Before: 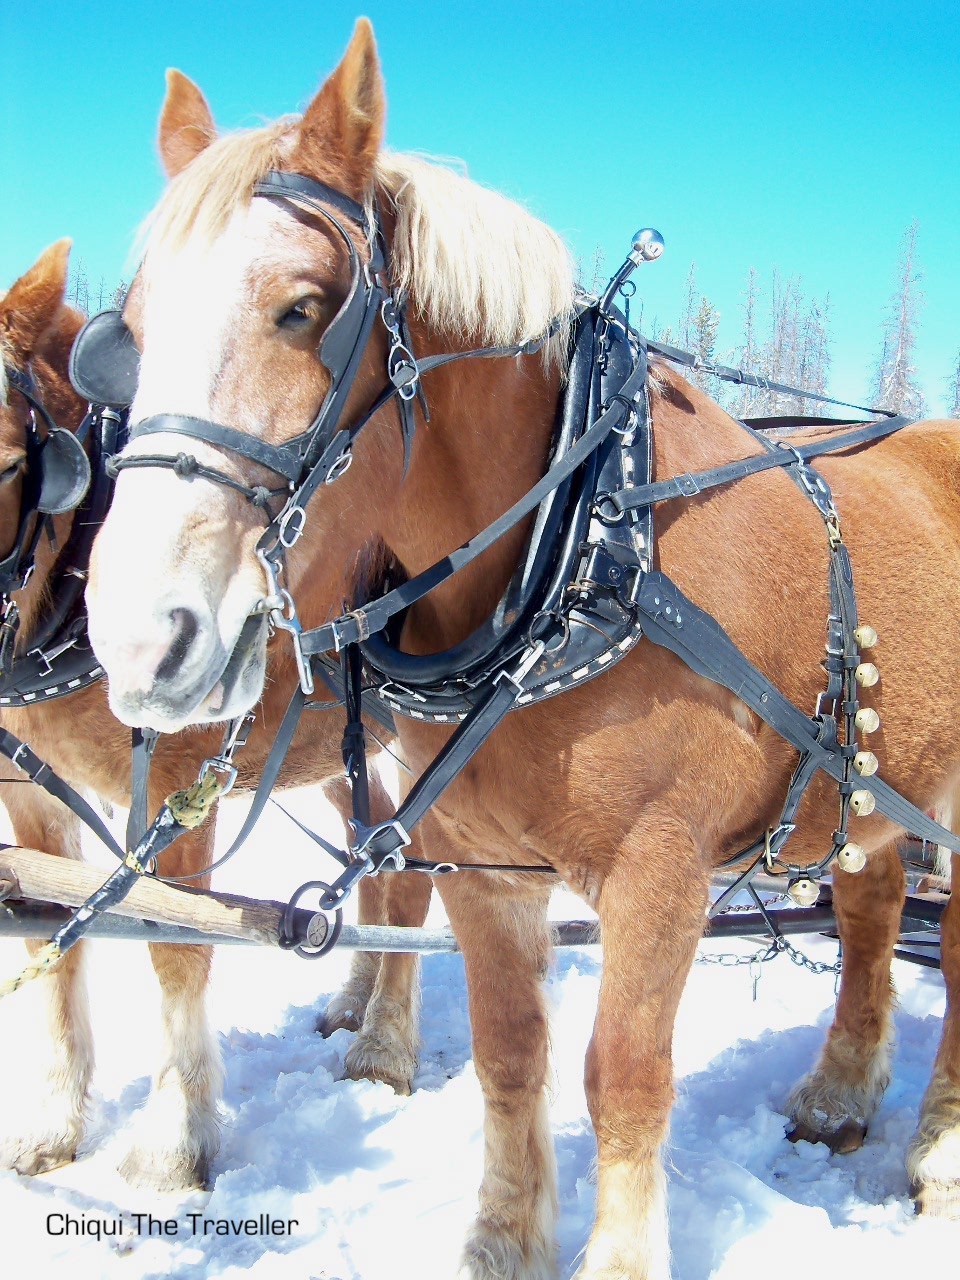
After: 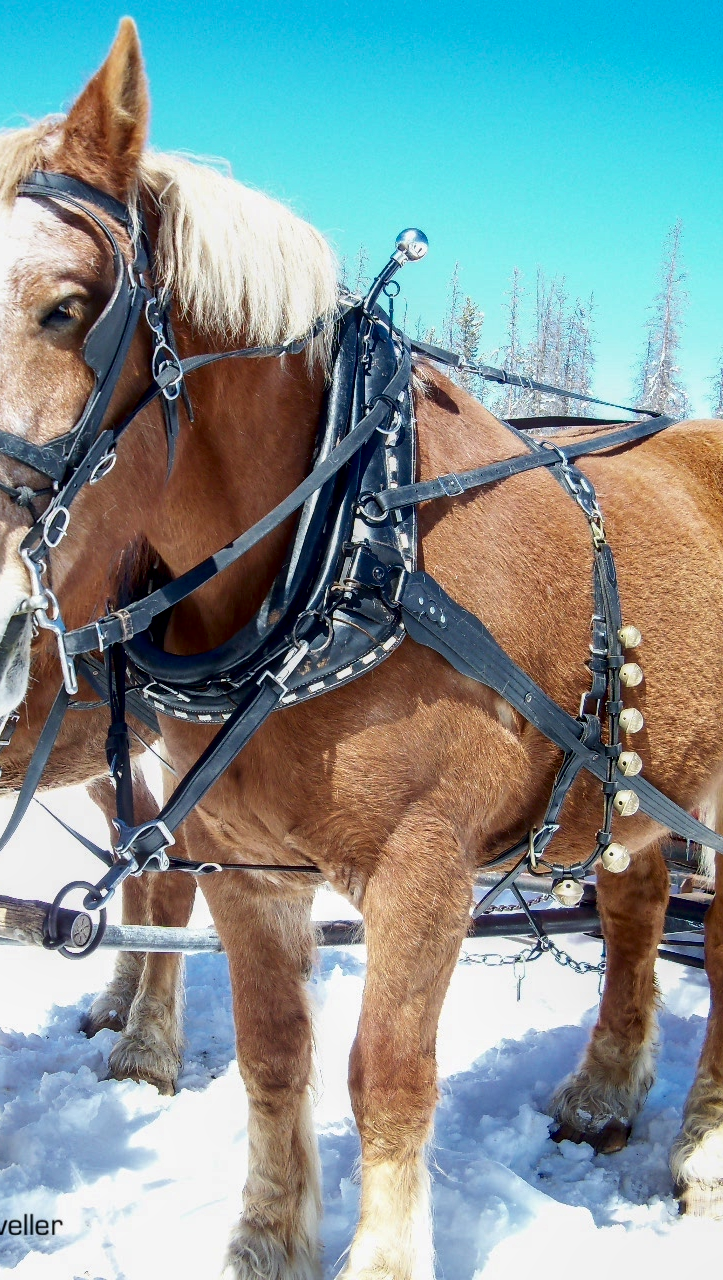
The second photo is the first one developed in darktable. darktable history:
local contrast: on, module defaults
tone curve: curves: ch0 [(0, 0) (0.153, 0.06) (1, 1)], color space Lab, independent channels, preserve colors none
crop and rotate: left 24.658%
